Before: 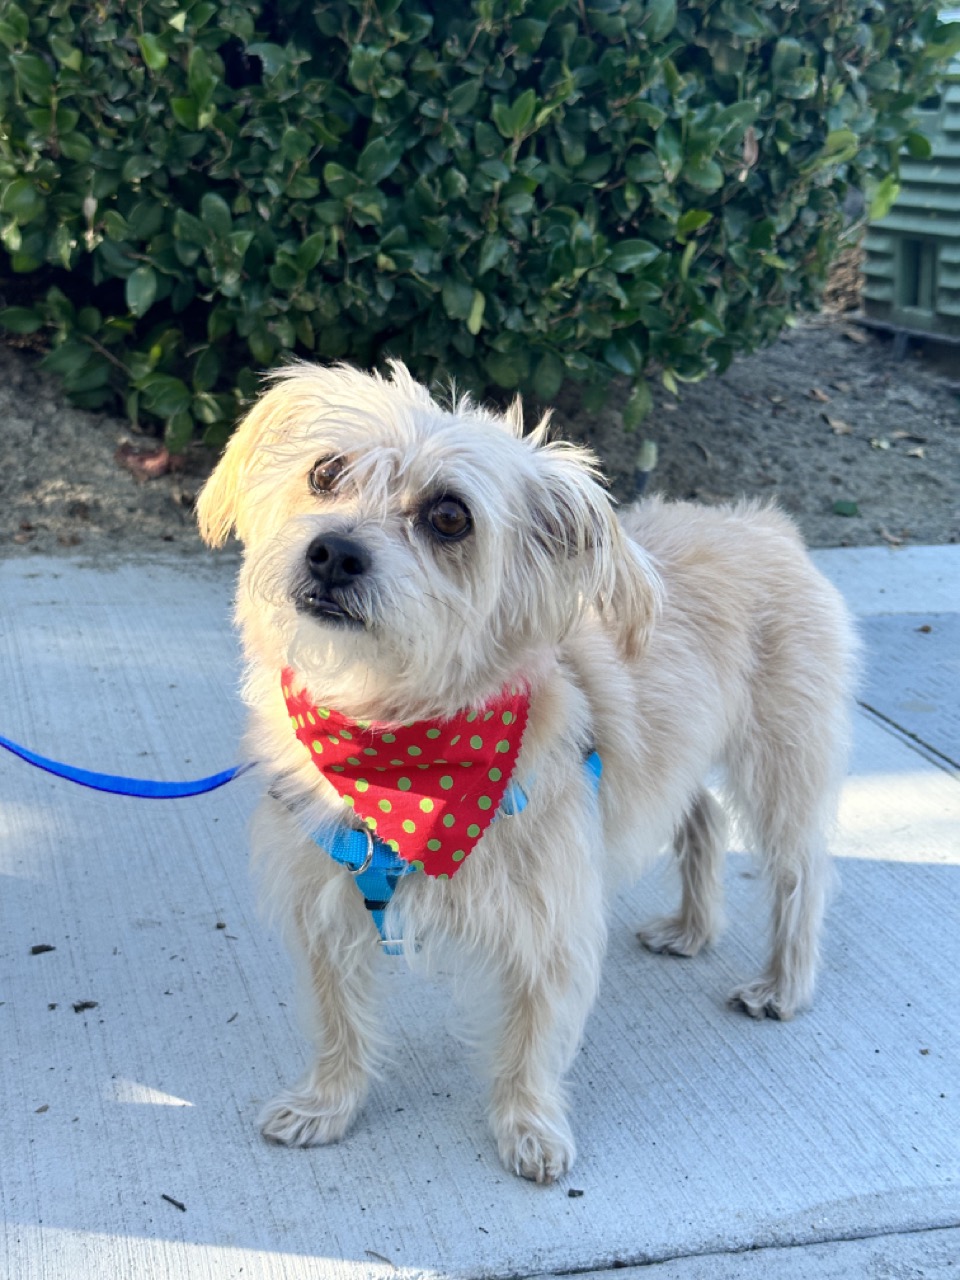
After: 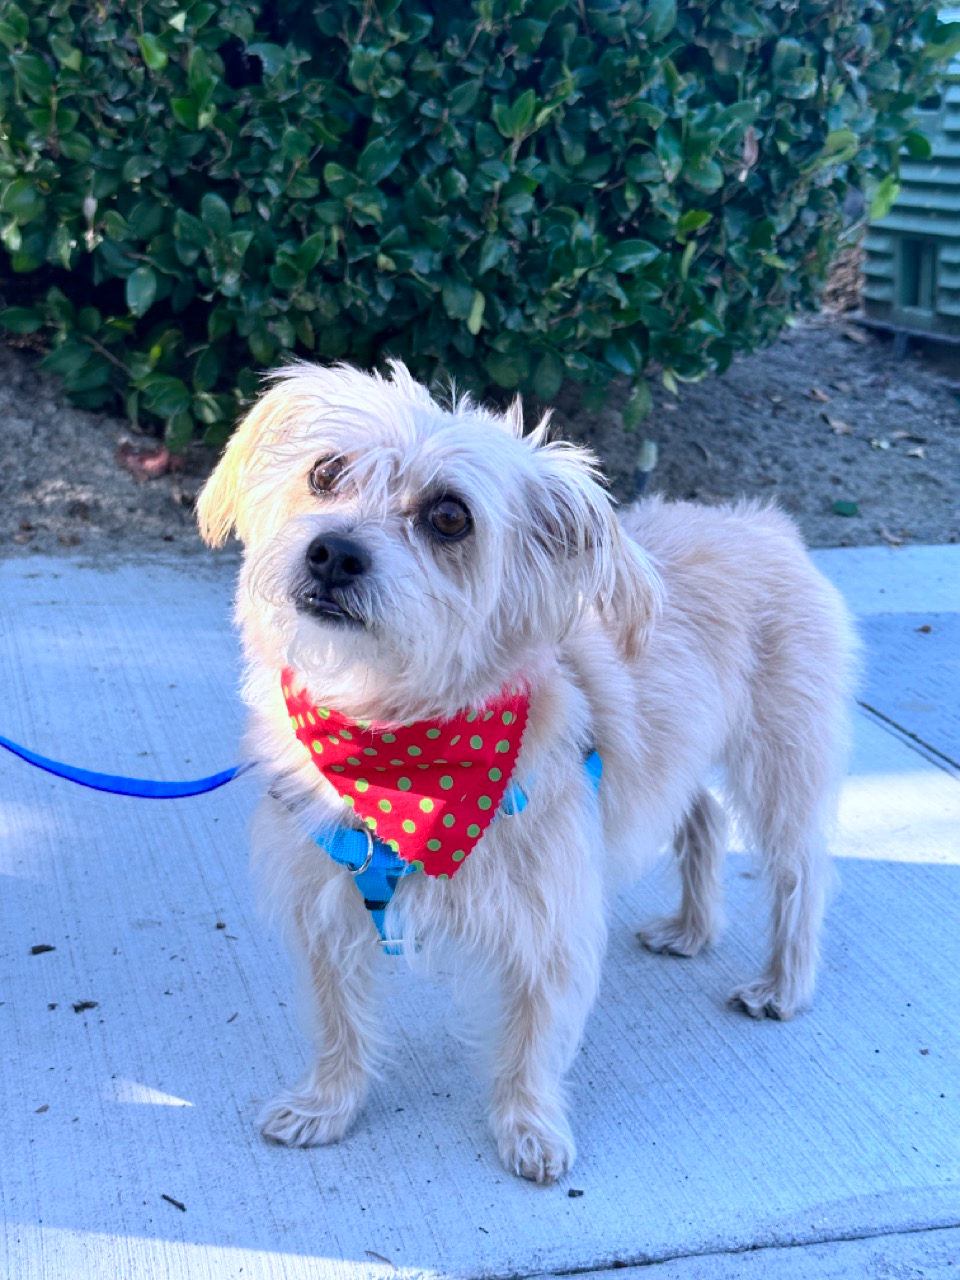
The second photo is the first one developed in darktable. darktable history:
color calibration: illuminant as shot in camera, x 0.379, y 0.395, temperature 4145.02 K, gamut compression 0.971
